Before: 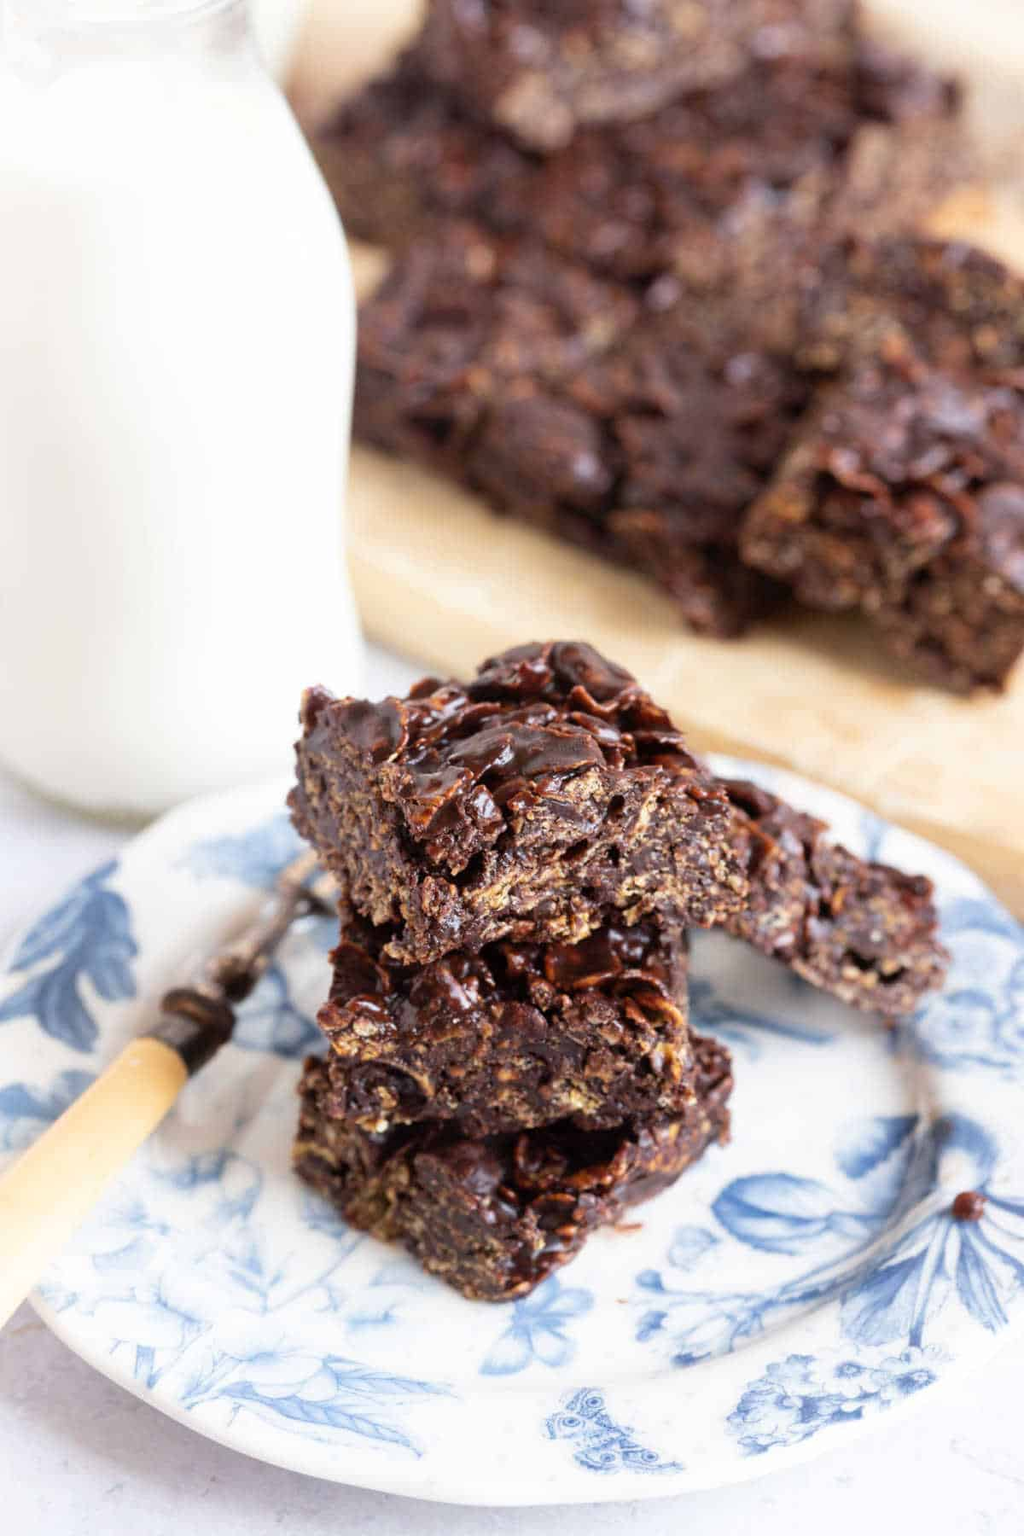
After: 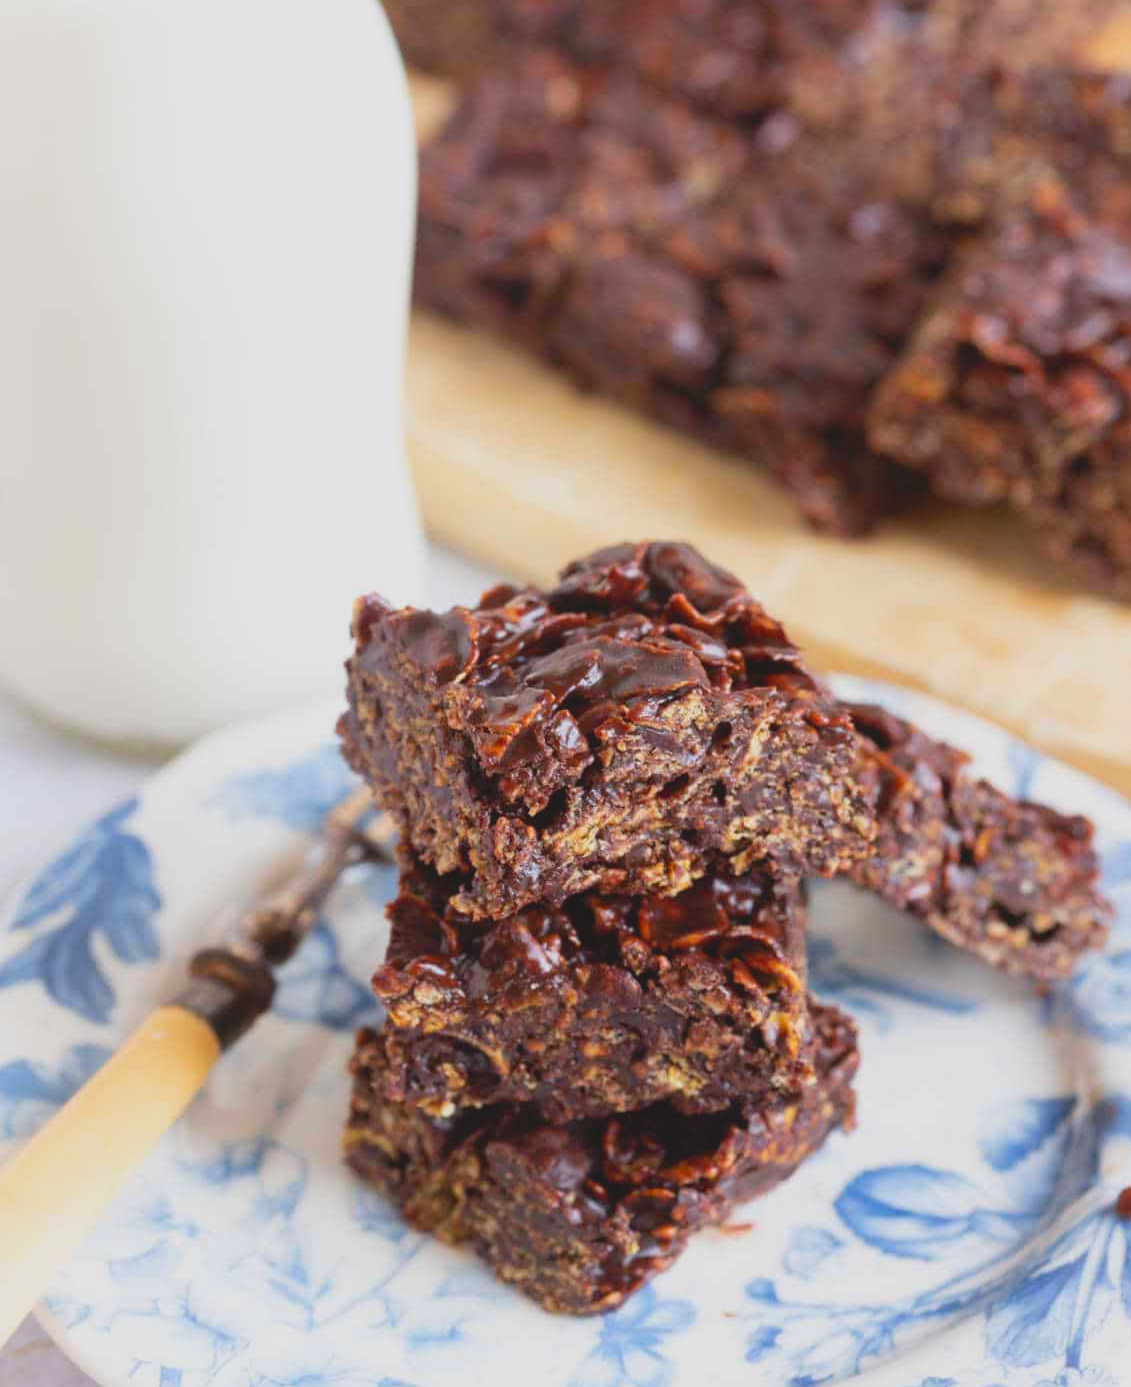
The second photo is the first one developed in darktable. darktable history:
crop and rotate: angle 0.03°, top 11.643%, right 5.651%, bottom 11.189%
contrast brightness saturation: contrast -0.19, saturation 0.19
